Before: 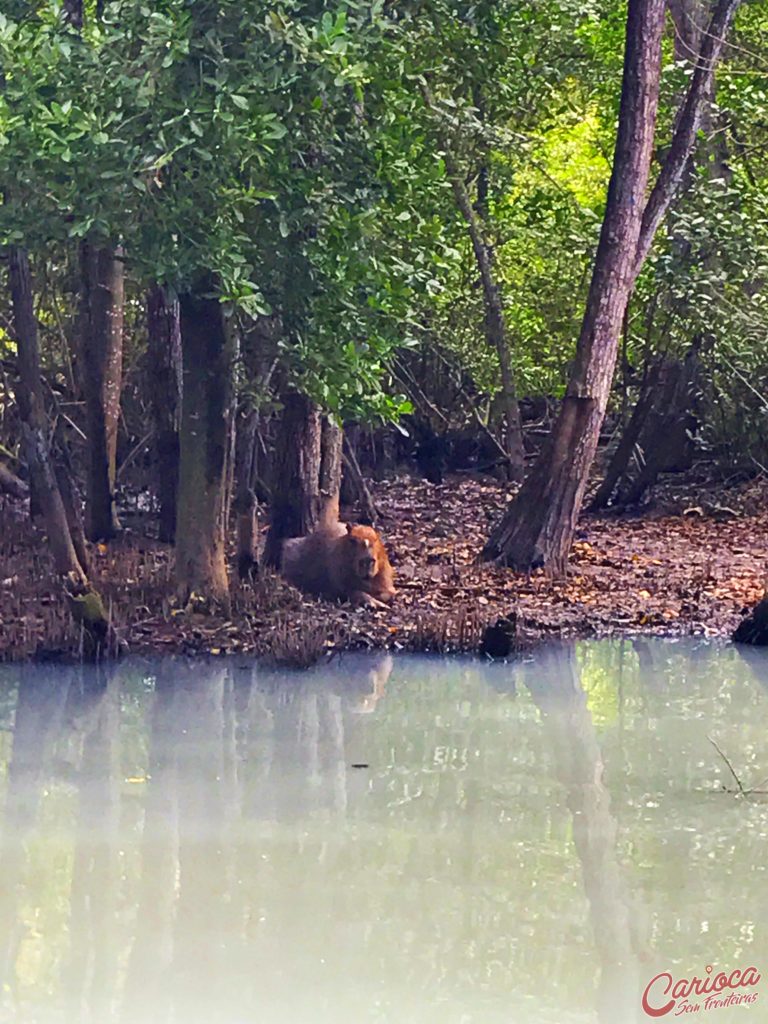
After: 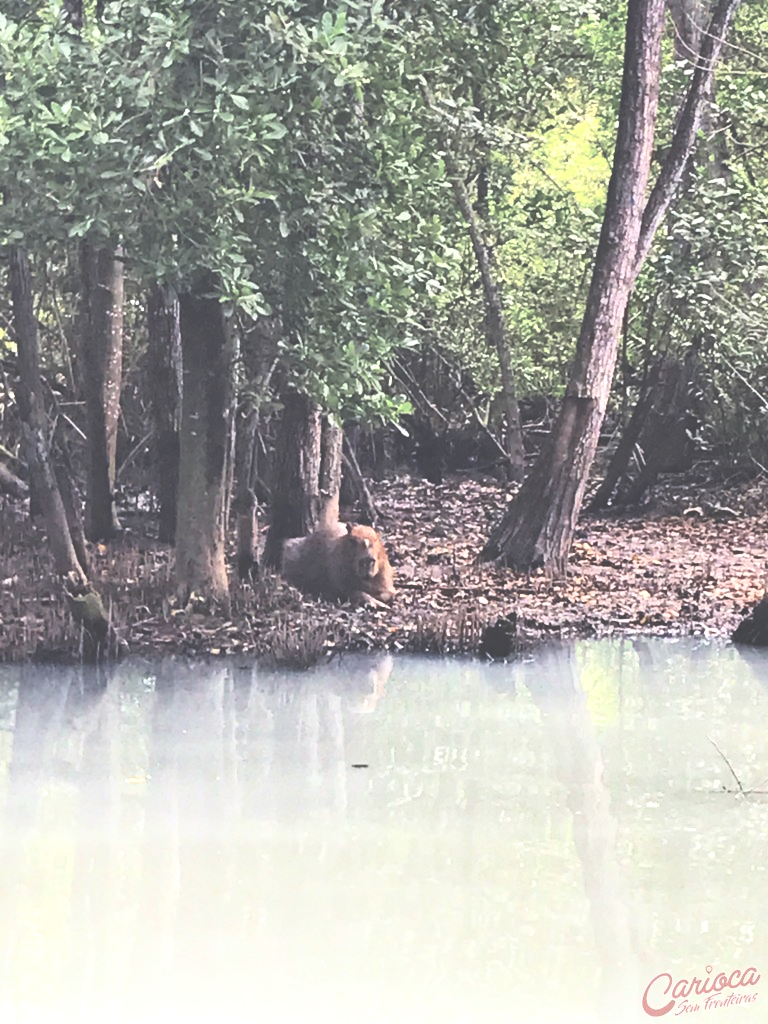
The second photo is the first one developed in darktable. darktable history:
exposure: black level correction -0.07, exposure 0.503 EV, compensate highlight preservation false
color zones: curves: ch1 [(0, 0.292) (0.001, 0.292) (0.2, 0.264) (0.4, 0.248) (0.6, 0.248) (0.8, 0.264) (0.999, 0.292) (1, 0.292)]
contrast brightness saturation: contrast 0.3
